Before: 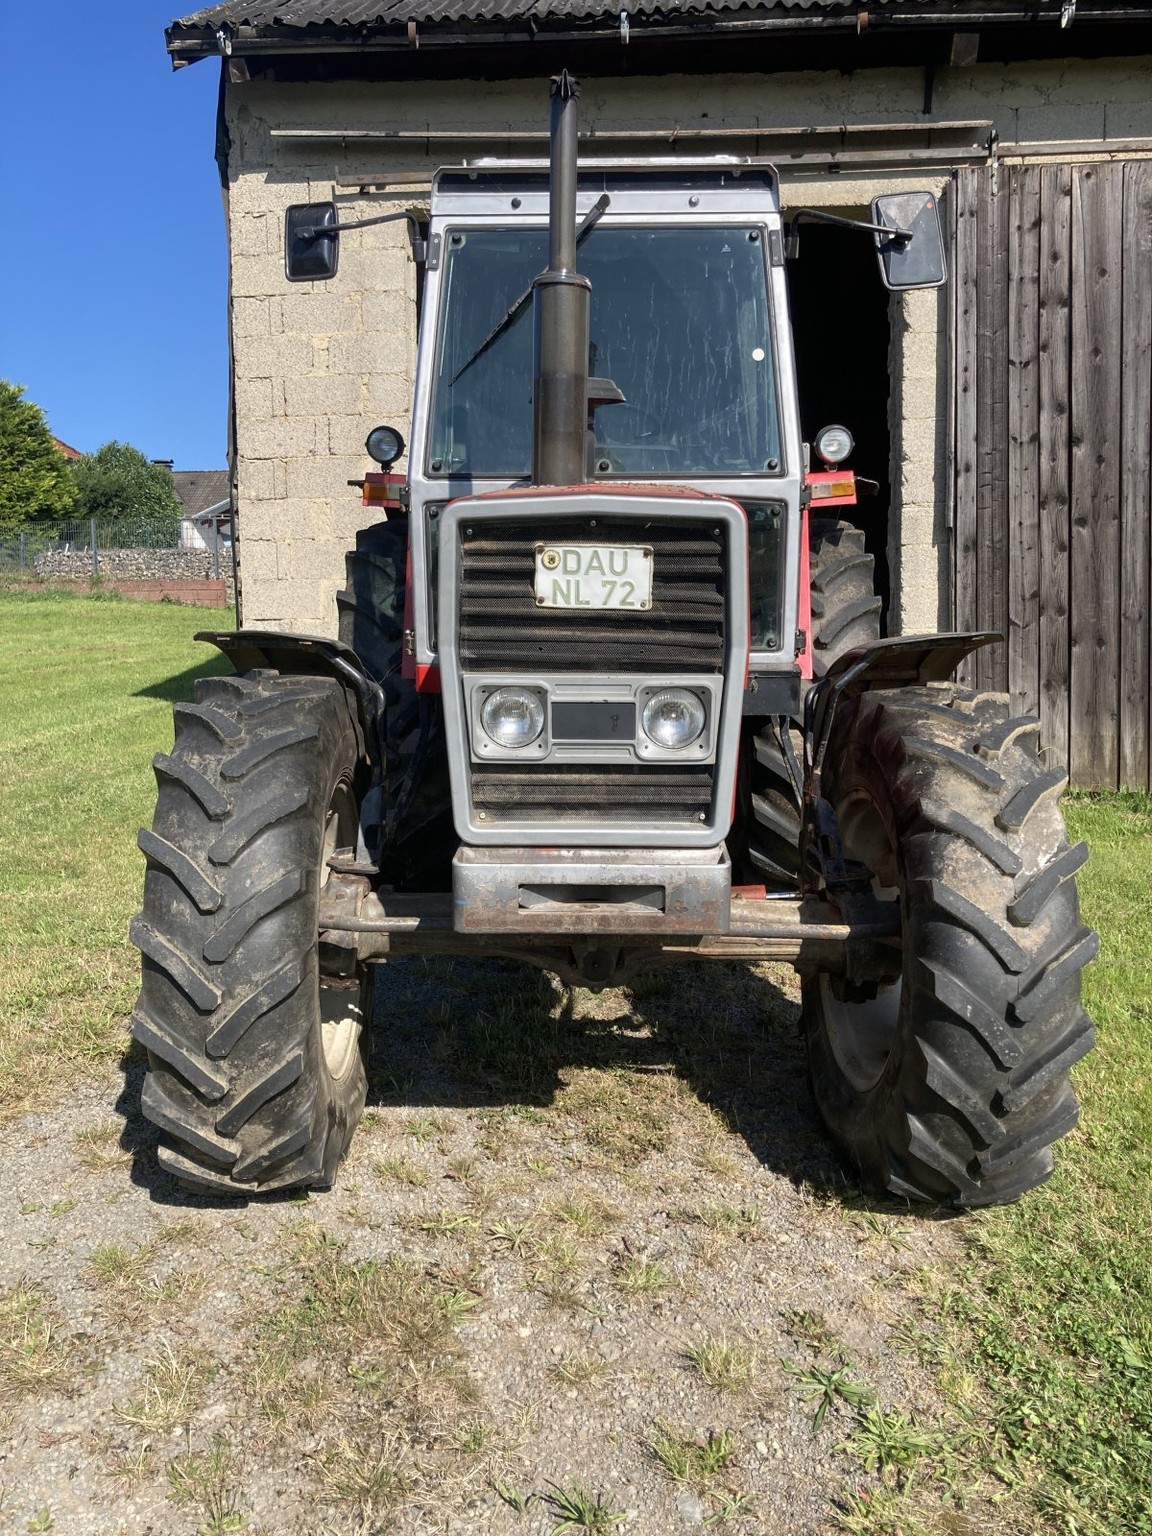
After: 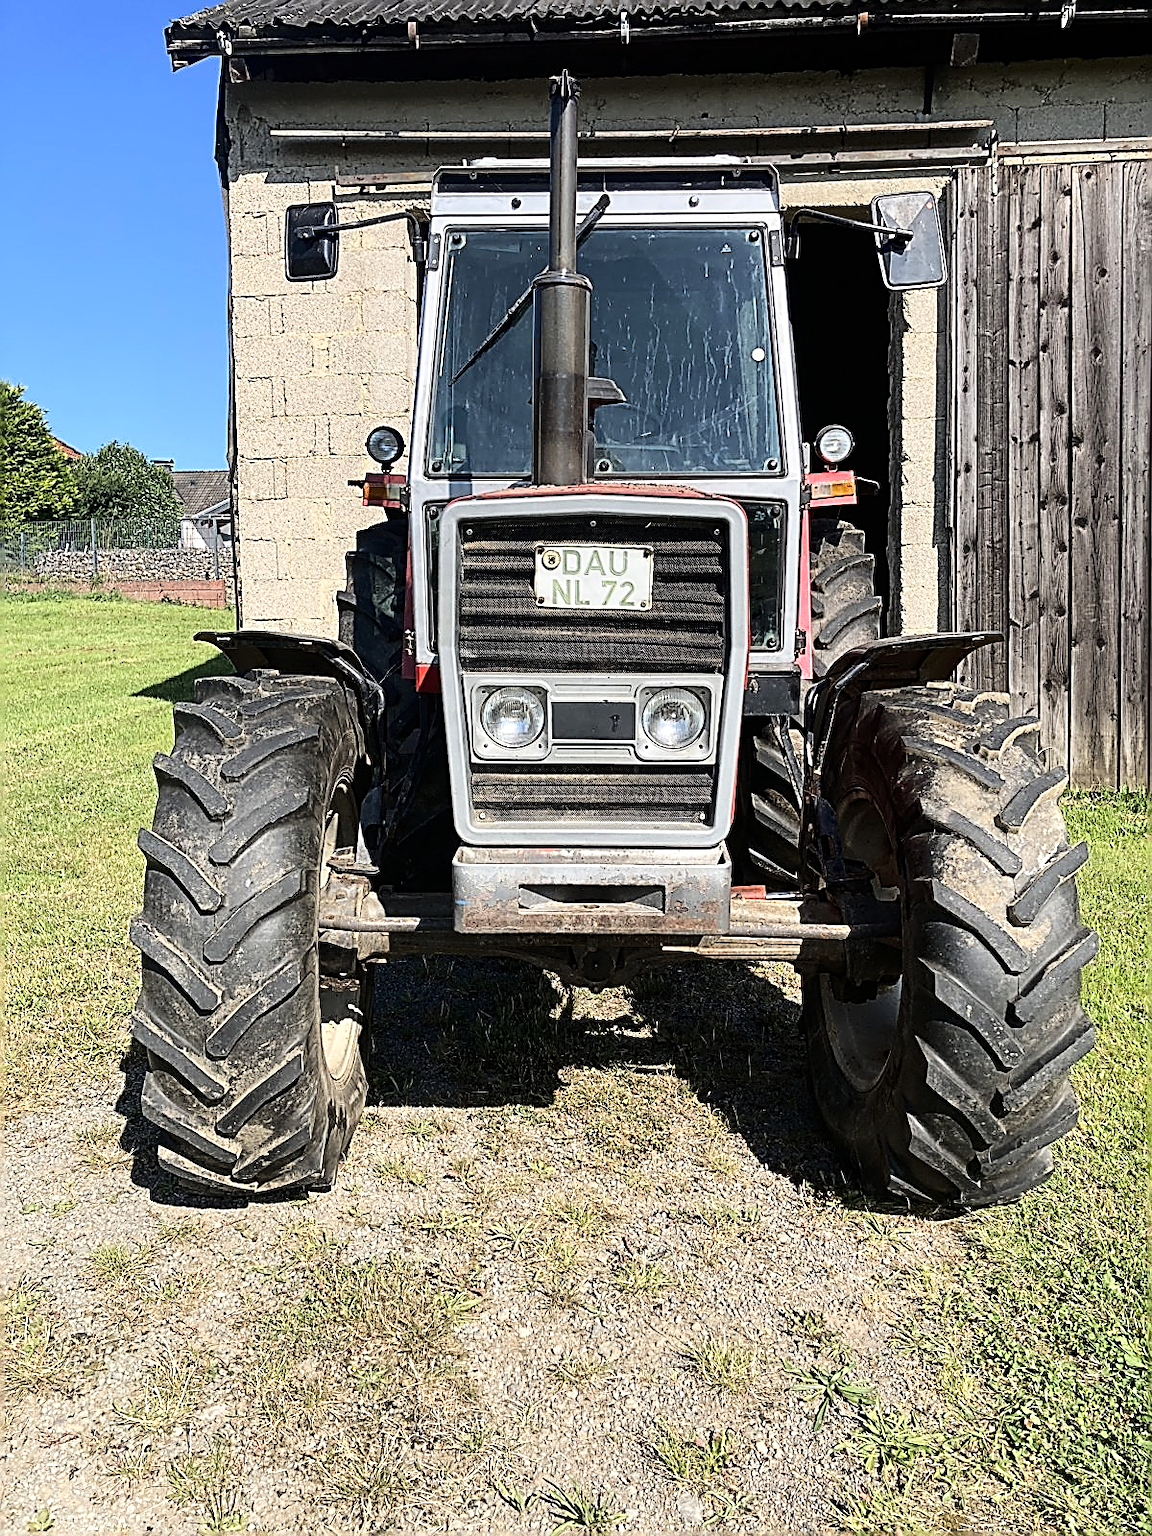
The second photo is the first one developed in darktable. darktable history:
base curve: curves: ch0 [(0, 0) (0.036, 0.025) (0.121, 0.166) (0.206, 0.329) (0.605, 0.79) (1, 1)]
sharpen: amount 1.865
